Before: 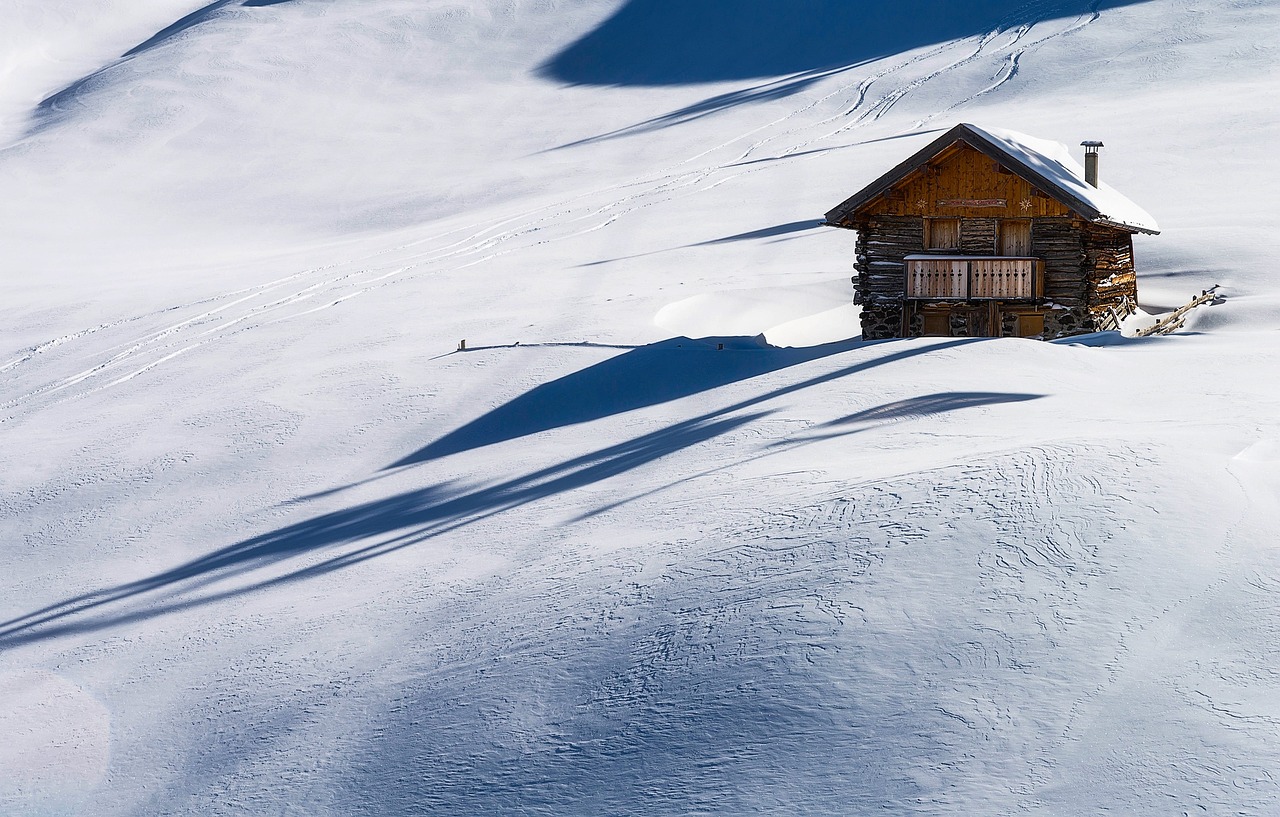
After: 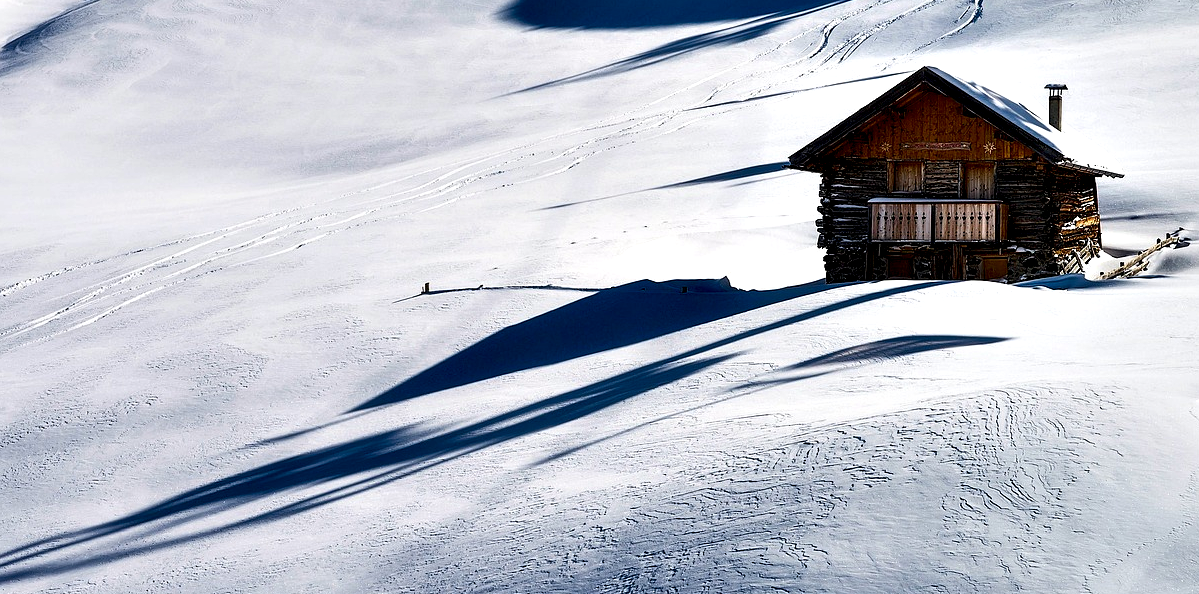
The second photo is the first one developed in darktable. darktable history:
crop: left 2.839%, top 7.089%, right 3.434%, bottom 20.174%
contrast equalizer: y [[0.6 ×6], [0.55 ×6], [0 ×6], [0 ×6], [0 ×6]]
